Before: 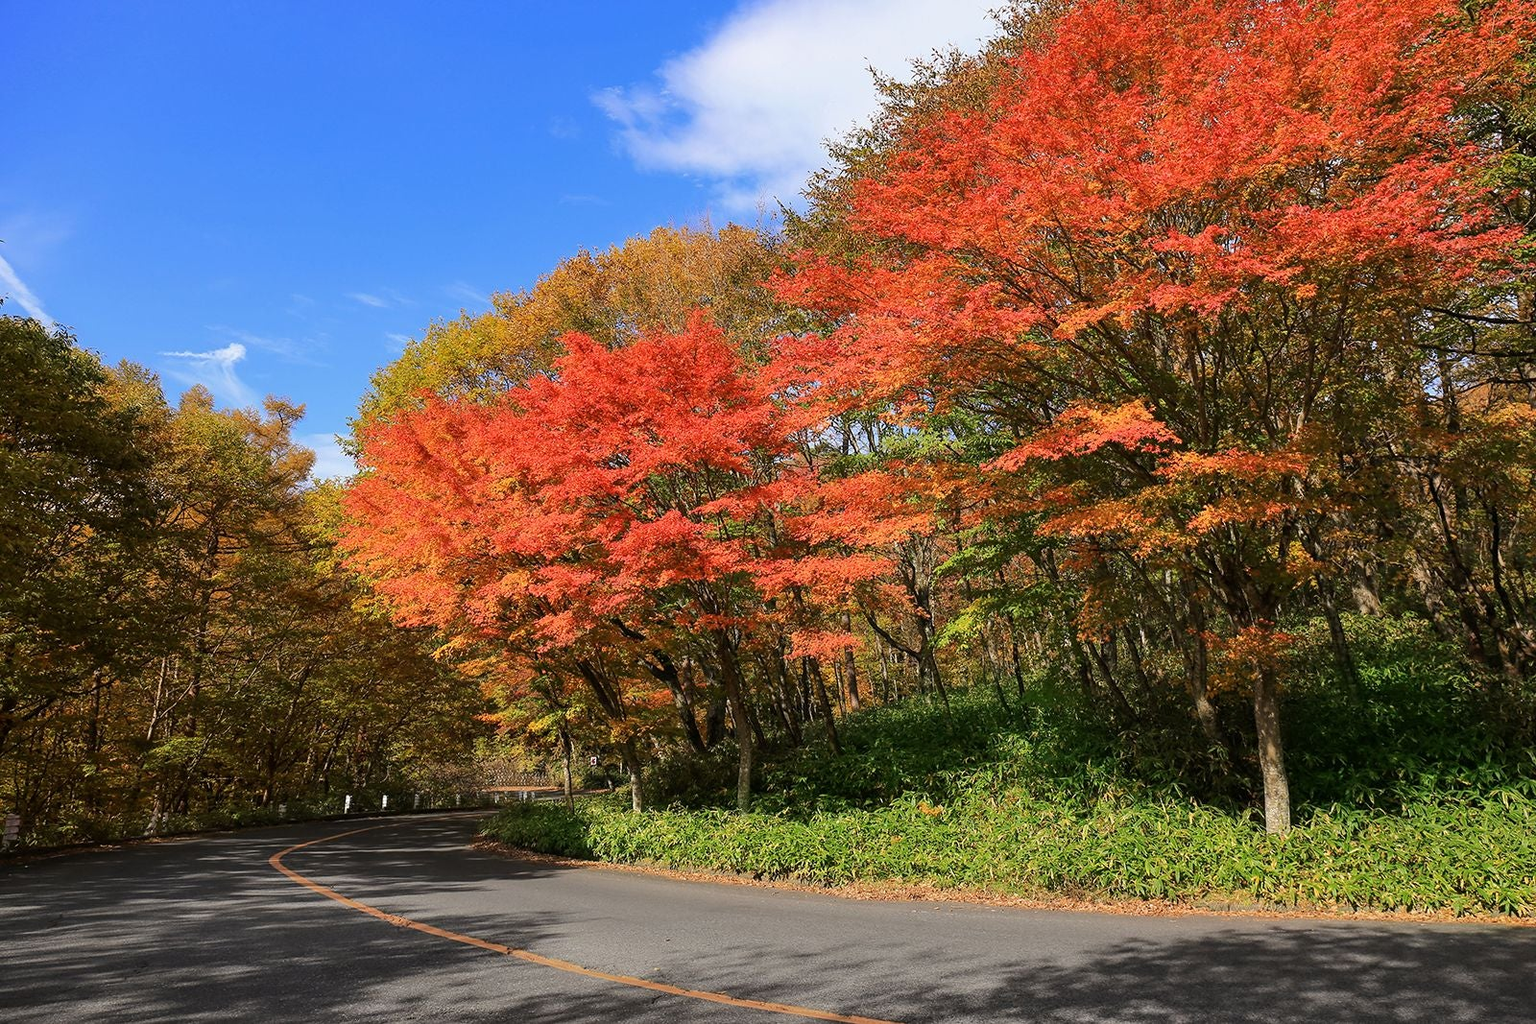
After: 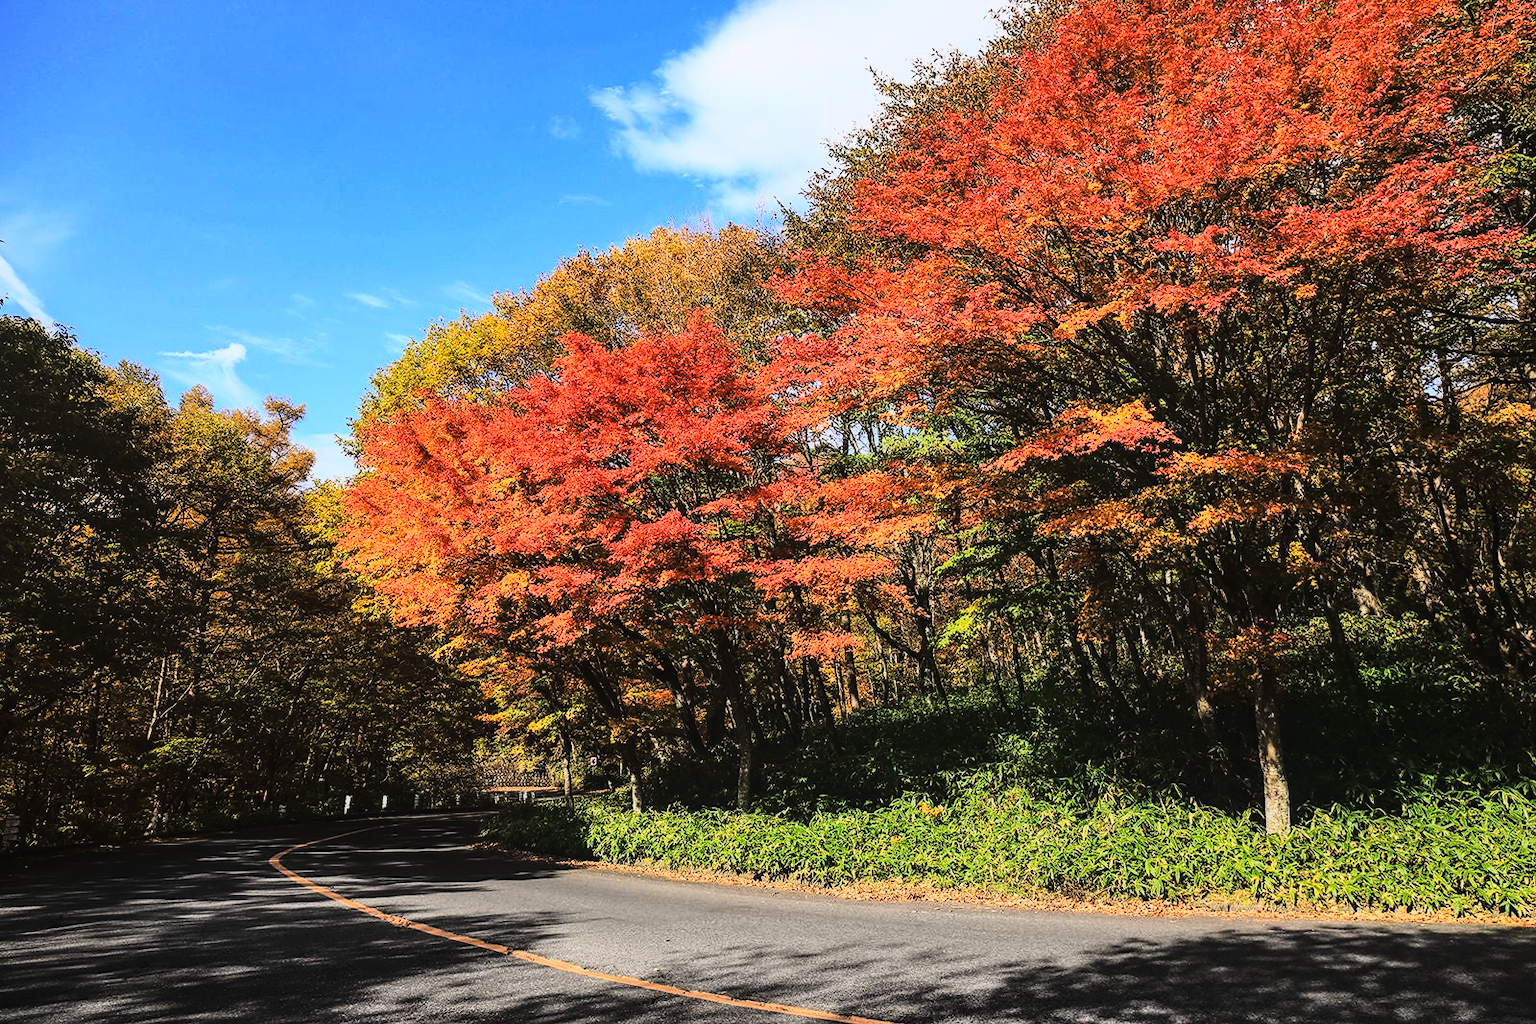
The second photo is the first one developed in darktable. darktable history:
tone curve: curves: ch0 [(0, 0) (0.003, 0.003) (0.011, 0.006) (0.025, 0.01) (0.044, 0.016) (0.069, 0.02) (0.1, 0.025) (0.136, 0.034) (0.177, 0.051) (0.224, 0.08) (0.277, 0.131) (0.335, 0.209) (0.399, 0.328) (0.468, 0.47) (0.543, 0.629) (0.623, 0.788) (0.709, 0.903) (0.801, 0.965) (0.898, 0.989) (1, 1)], color space Lab, linked channels, preserve colors none
local contrast: detail 110%
